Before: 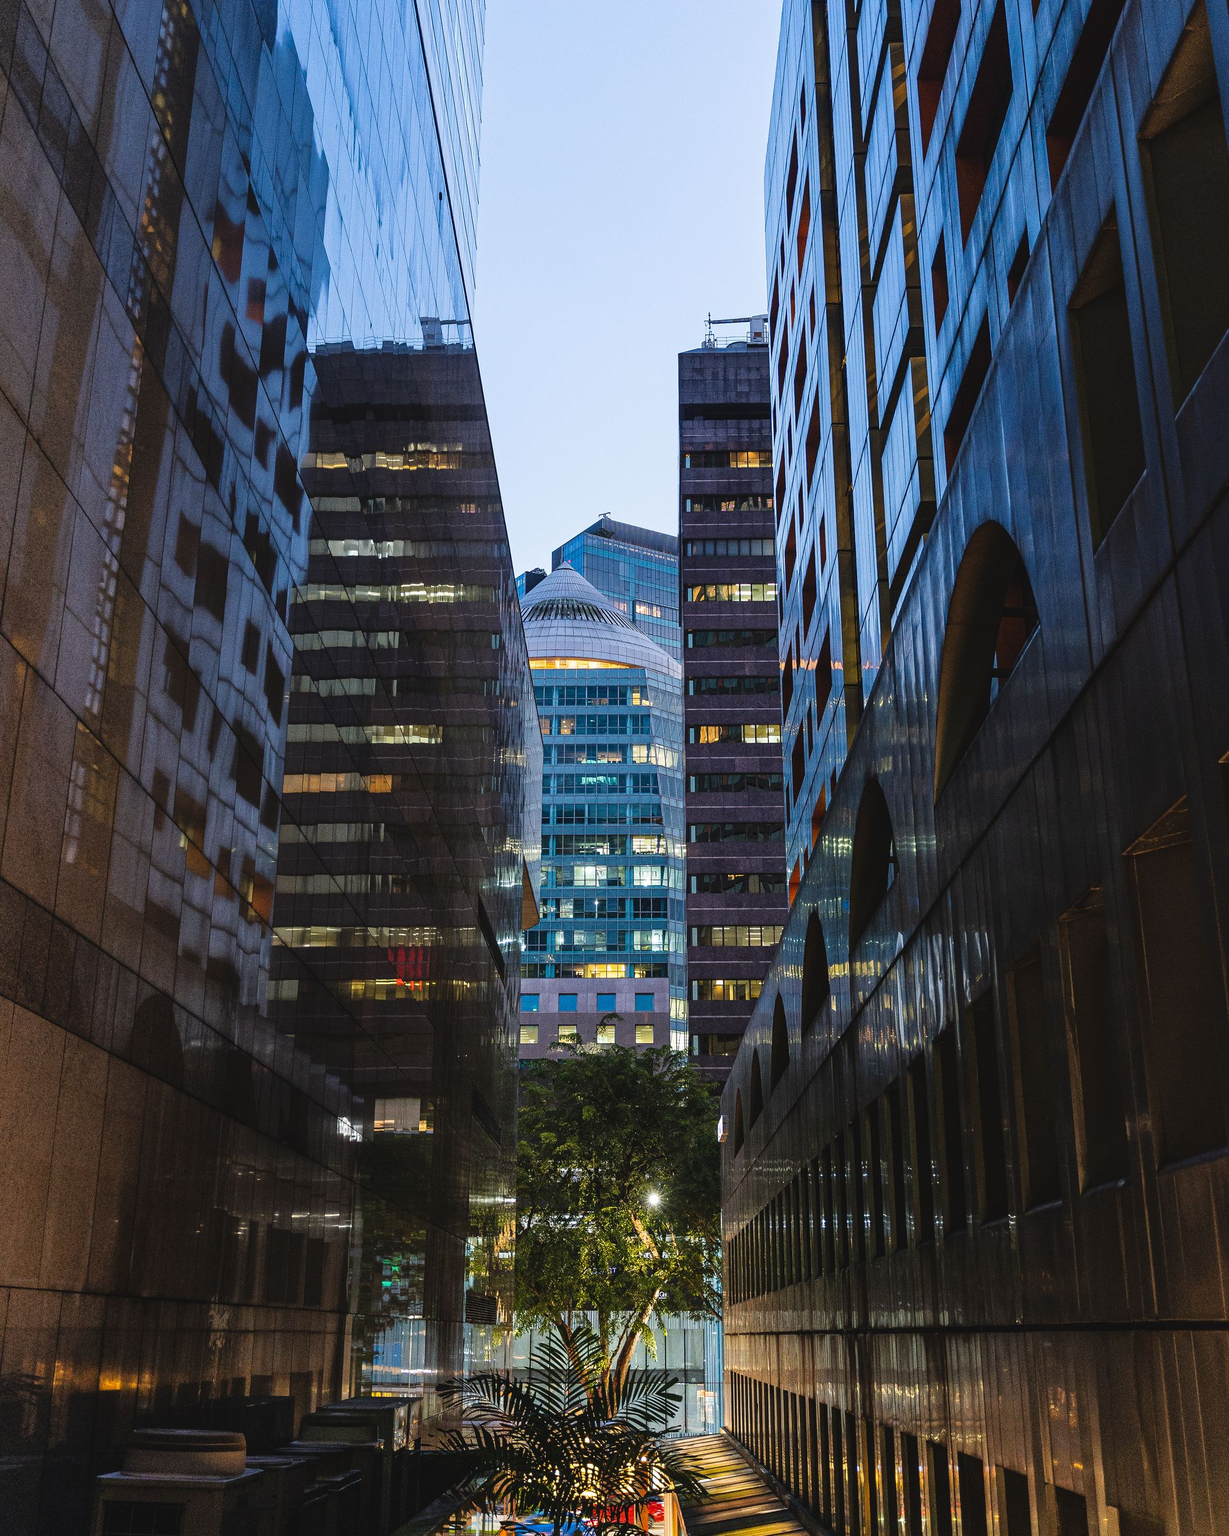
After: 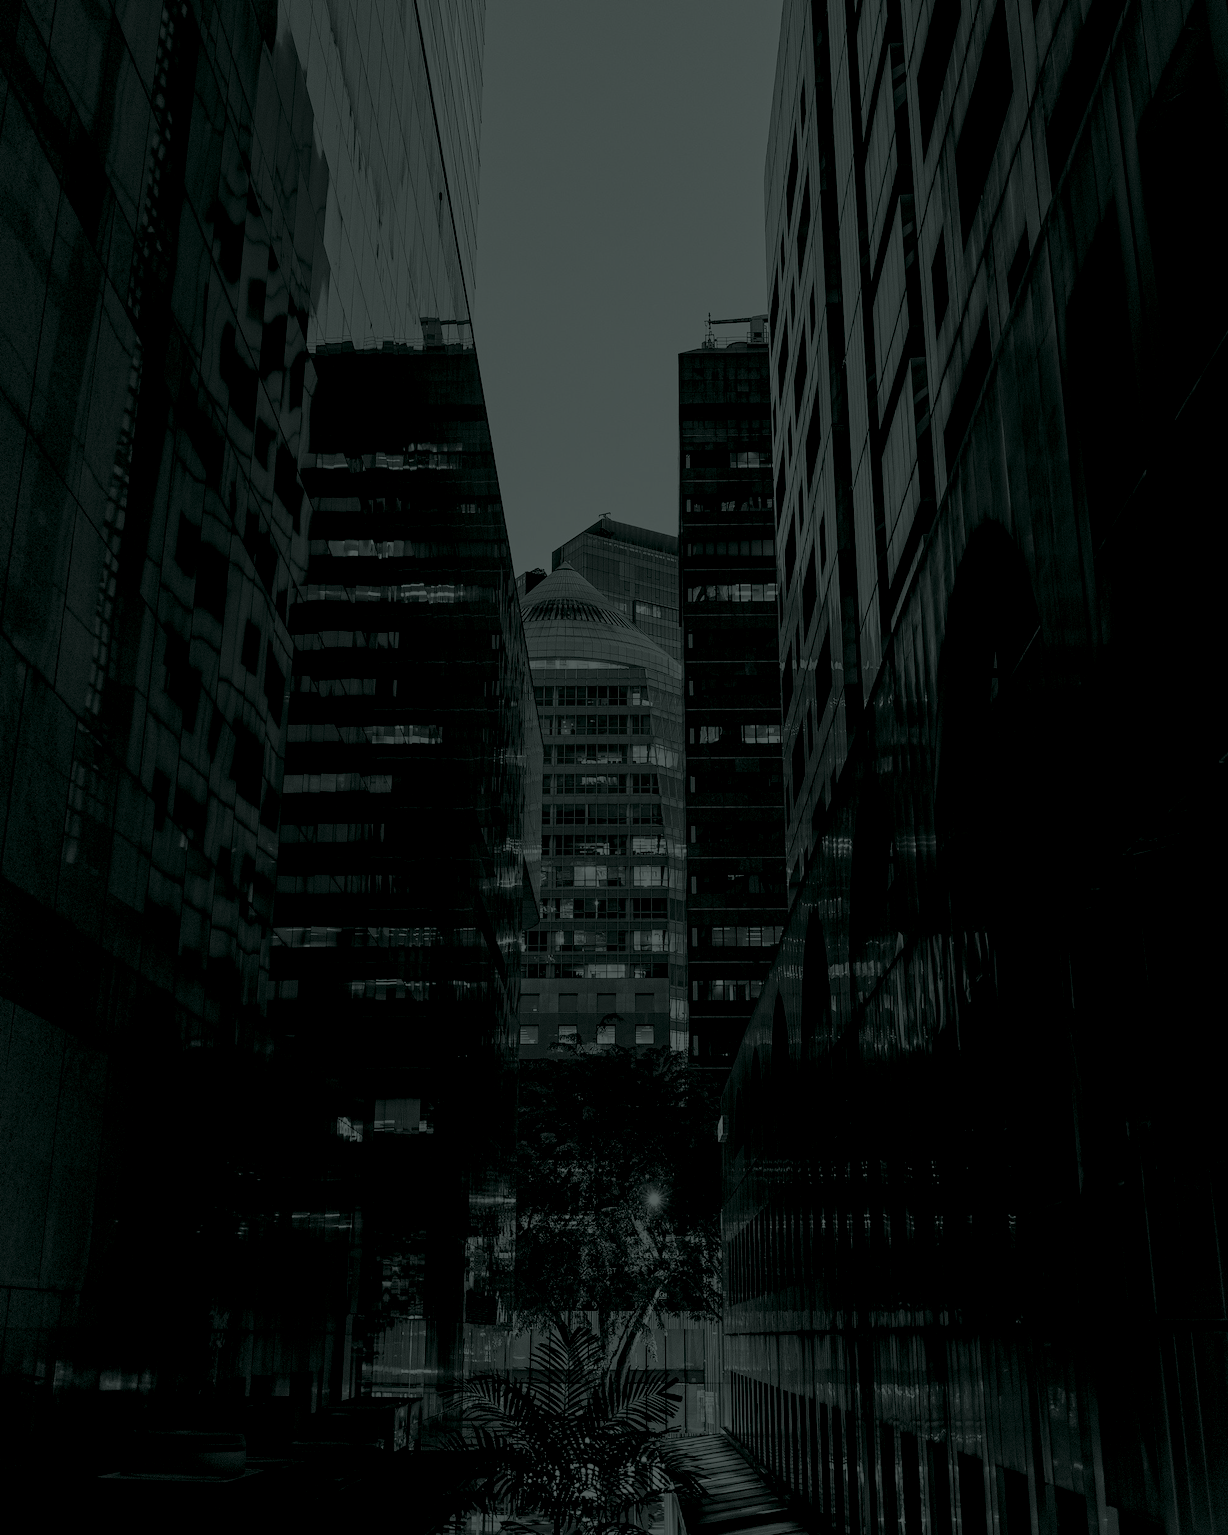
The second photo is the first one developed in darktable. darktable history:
white balance: red 0.974, blue 1.044
colorize: hue 90°, saturation 19%, lightness 1.59%, version 1
